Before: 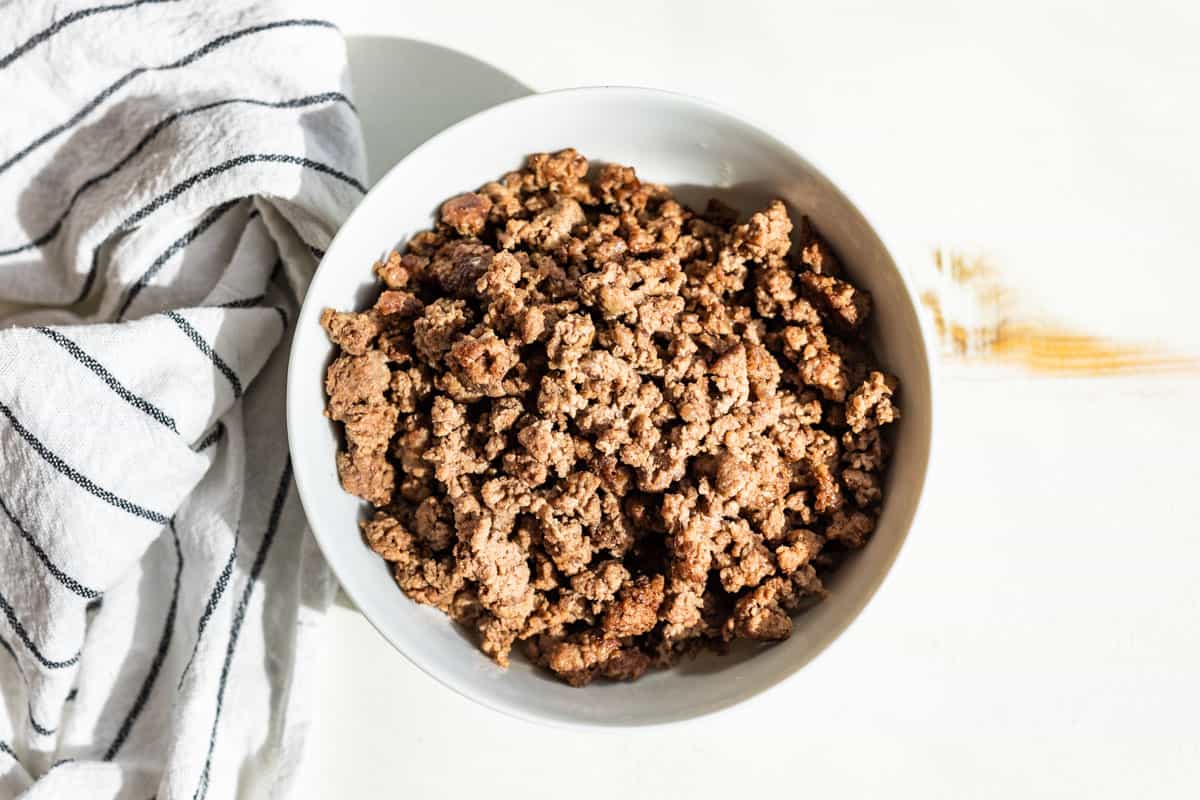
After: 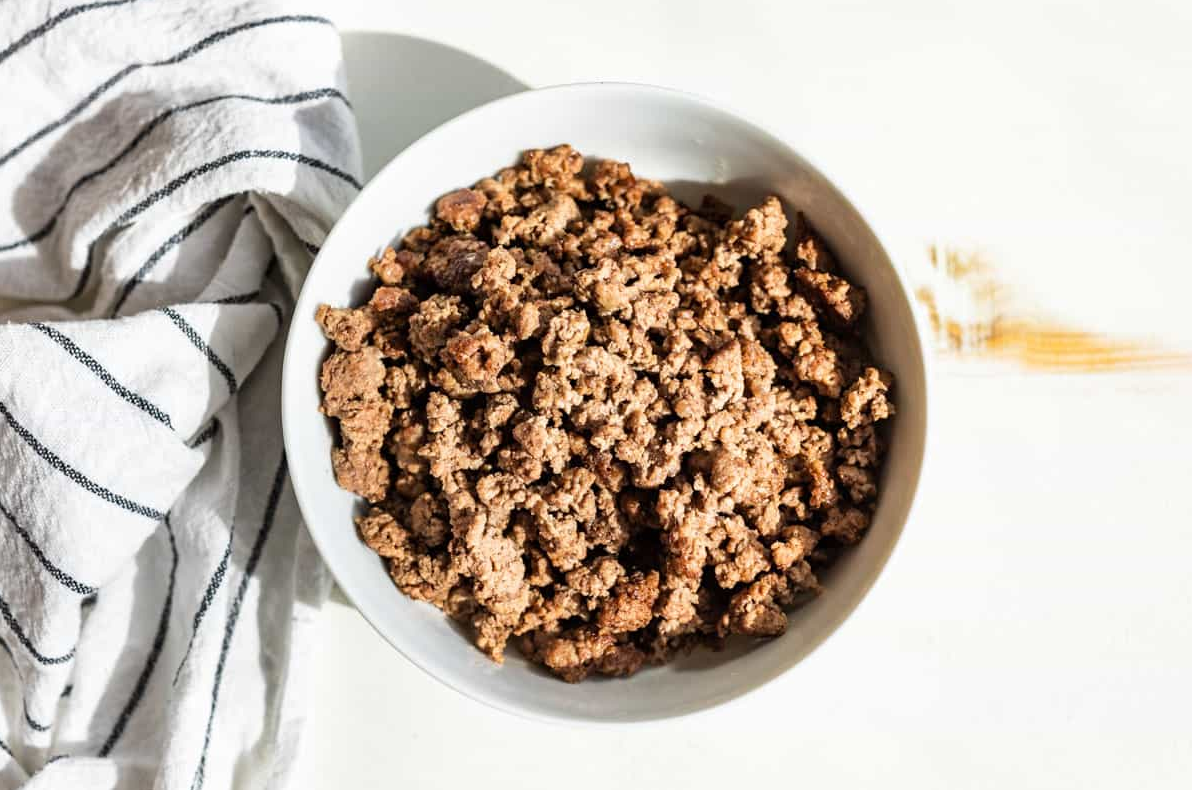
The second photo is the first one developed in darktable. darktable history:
crop: left 0.442%, top 0.619%, right 0.158%, bottom 0.599%
